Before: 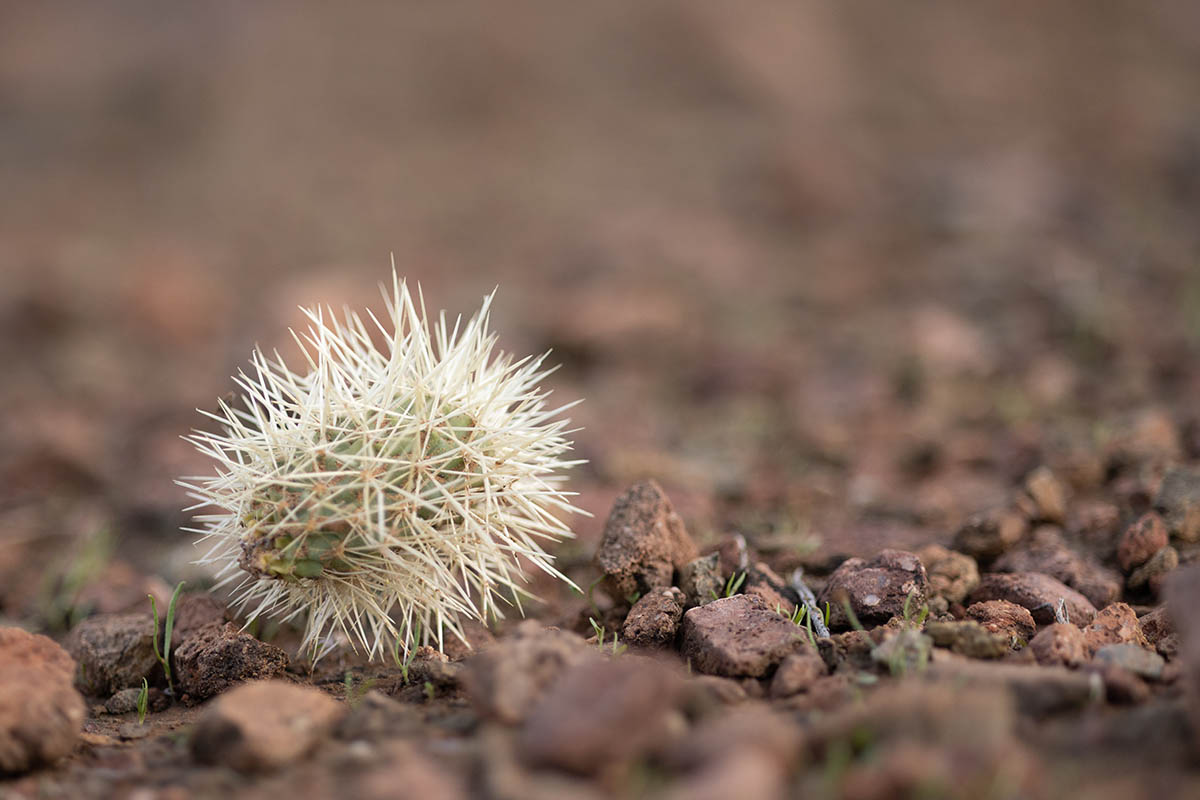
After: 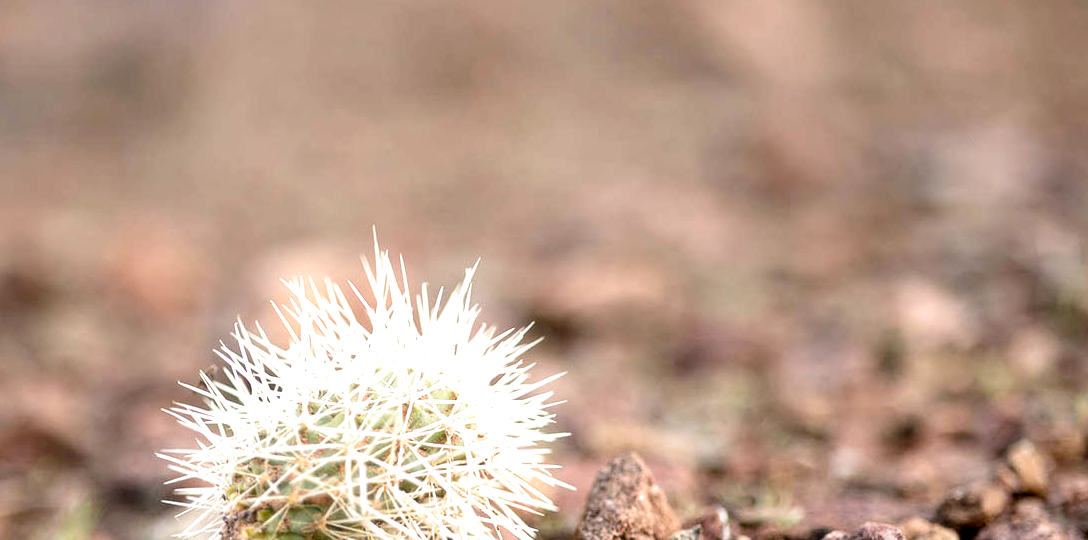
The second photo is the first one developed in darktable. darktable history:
exposure: black level correction 0.001, exposure 0.955 EV, compensate exposure bias true, compensate highlight preservation false
crop: left 1.509%, top 3.452%, right 7.696%, bottom 28.452%
local contrast: highlights 100%, shadows 100%, detail 120%, midtone range 0.2
filmic rgb: black relative exposure -6.3 EV, white relative exposure 2.8 EV, threshold 3 EV, target black luminance 0%, hardness 4.6, latitude 67.35%, contrast 1.292, shadows ↔ highlights balance -3.5%, preserve chrominance no, color science v4 (2020), contrast in shadows soft, enable highlight reconstruction true
soften: size 10%, saturation 50%, brightness 0.2 EV, mix 10%
